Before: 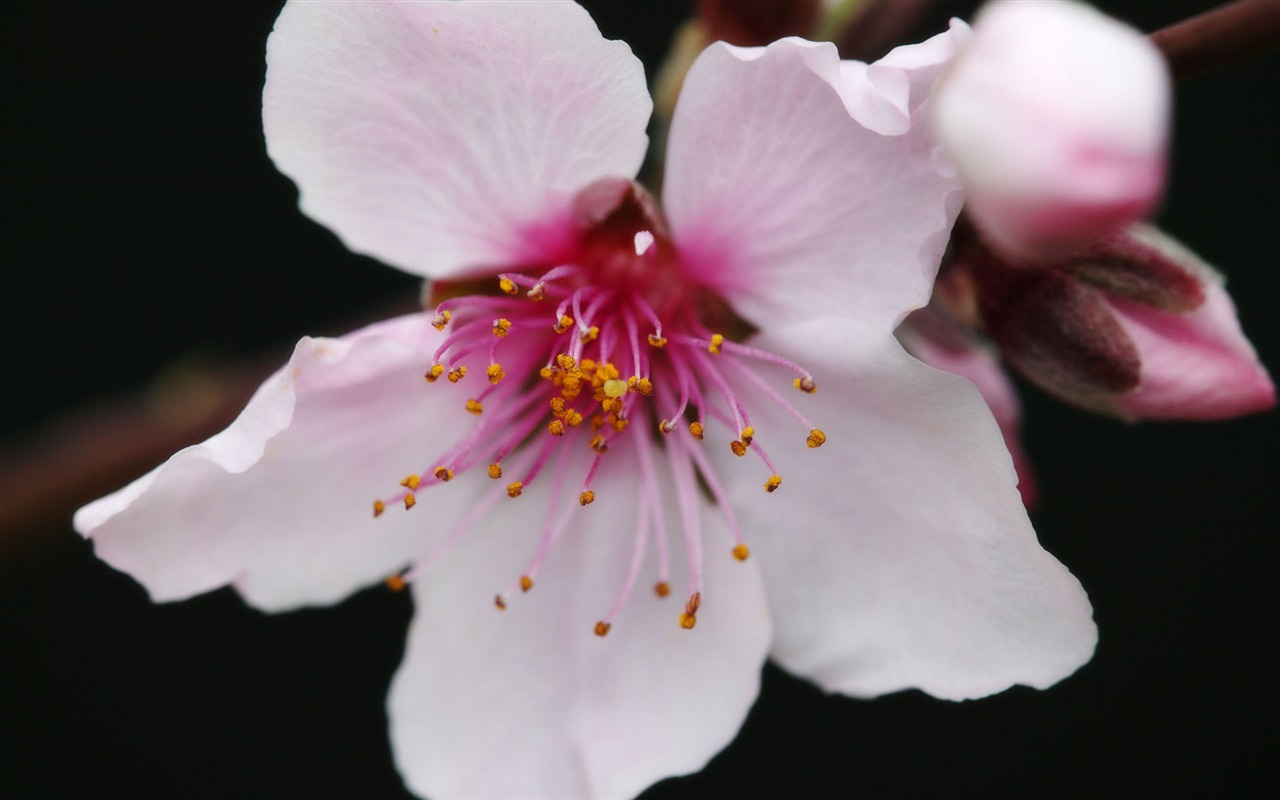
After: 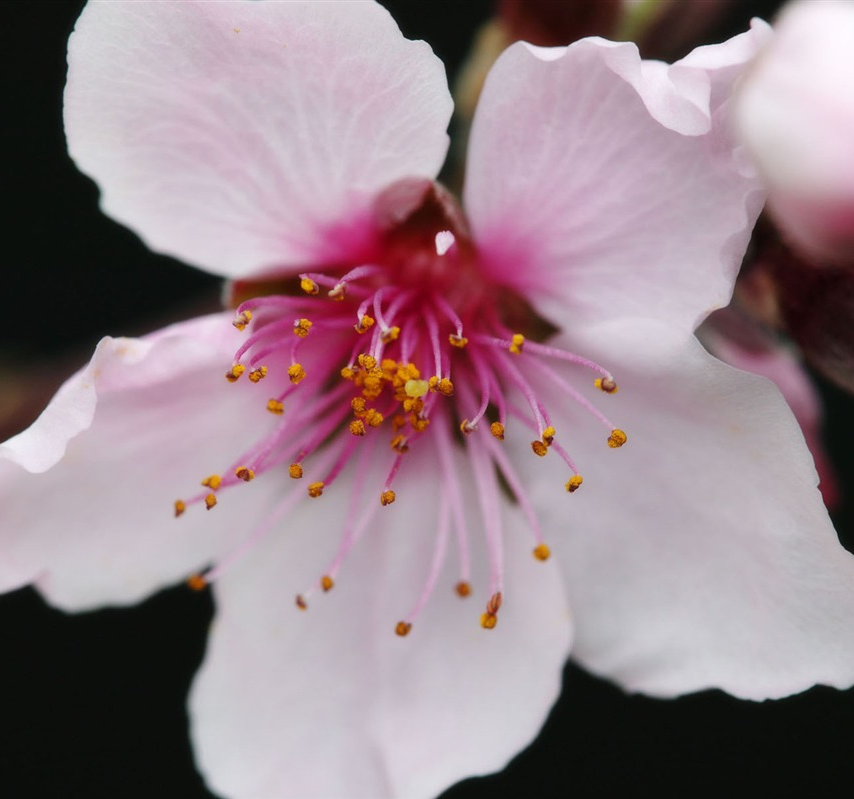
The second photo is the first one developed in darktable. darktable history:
crop and rotate: left 15.552%, right 17.705%
tone equalizer: on, module defaults
